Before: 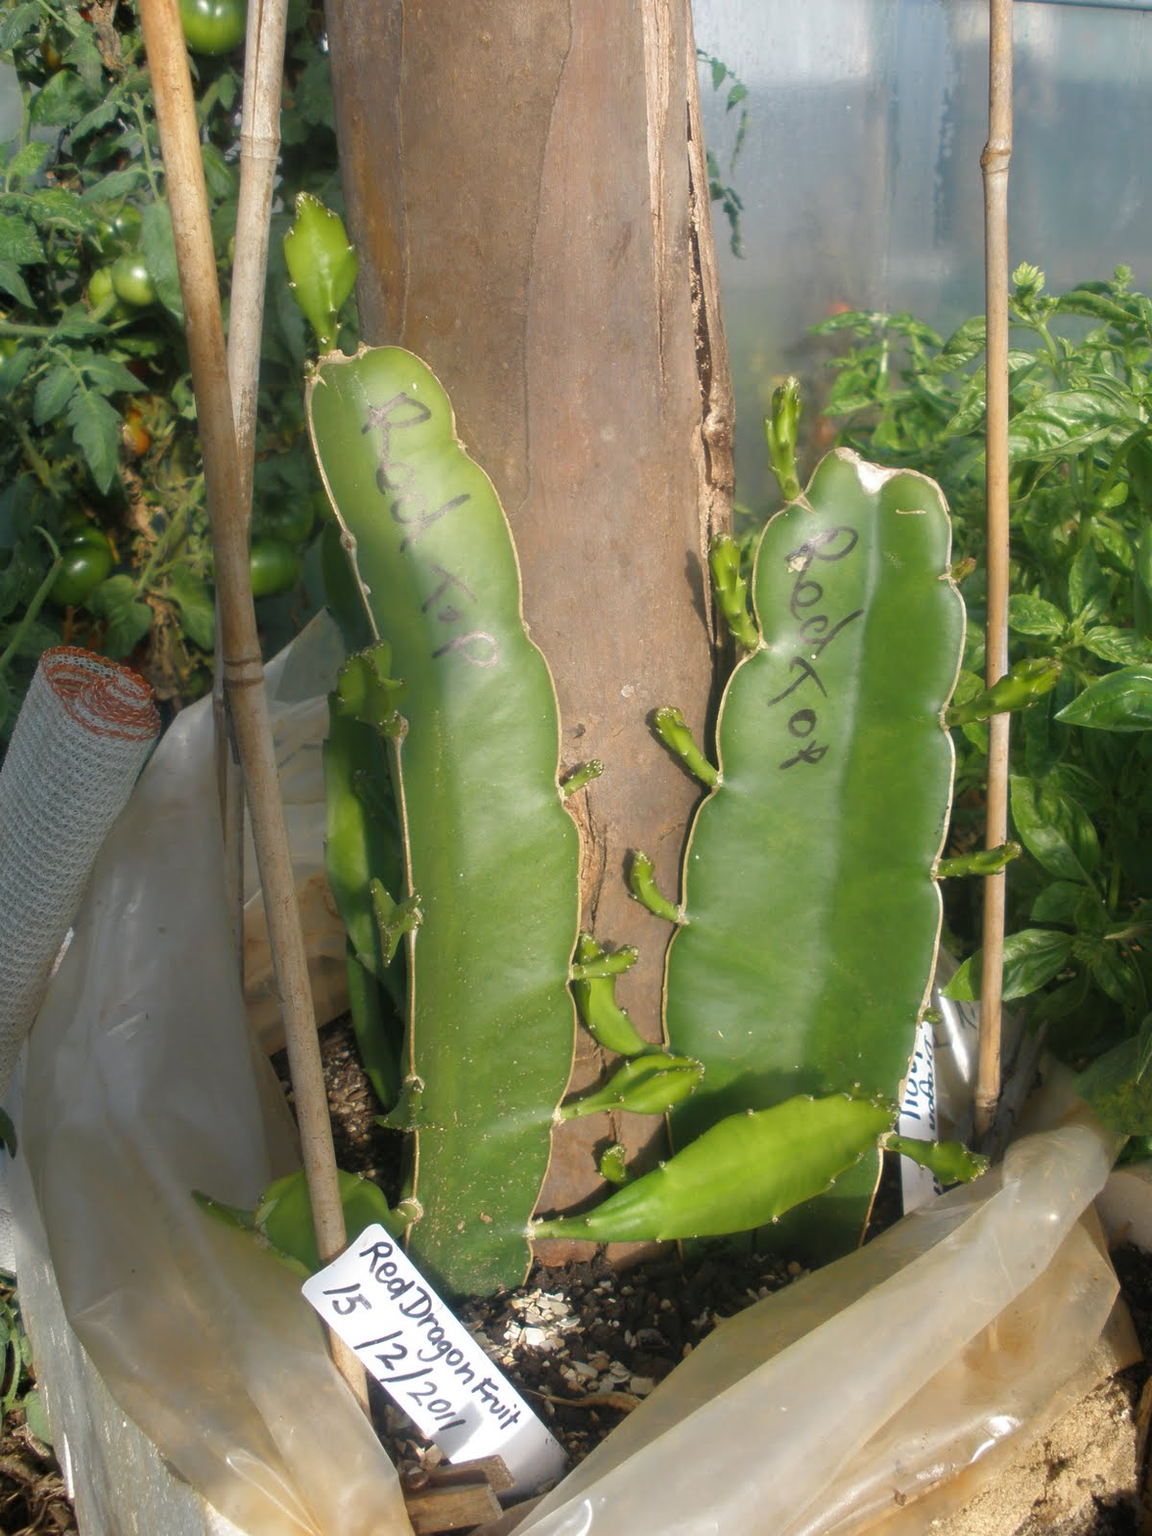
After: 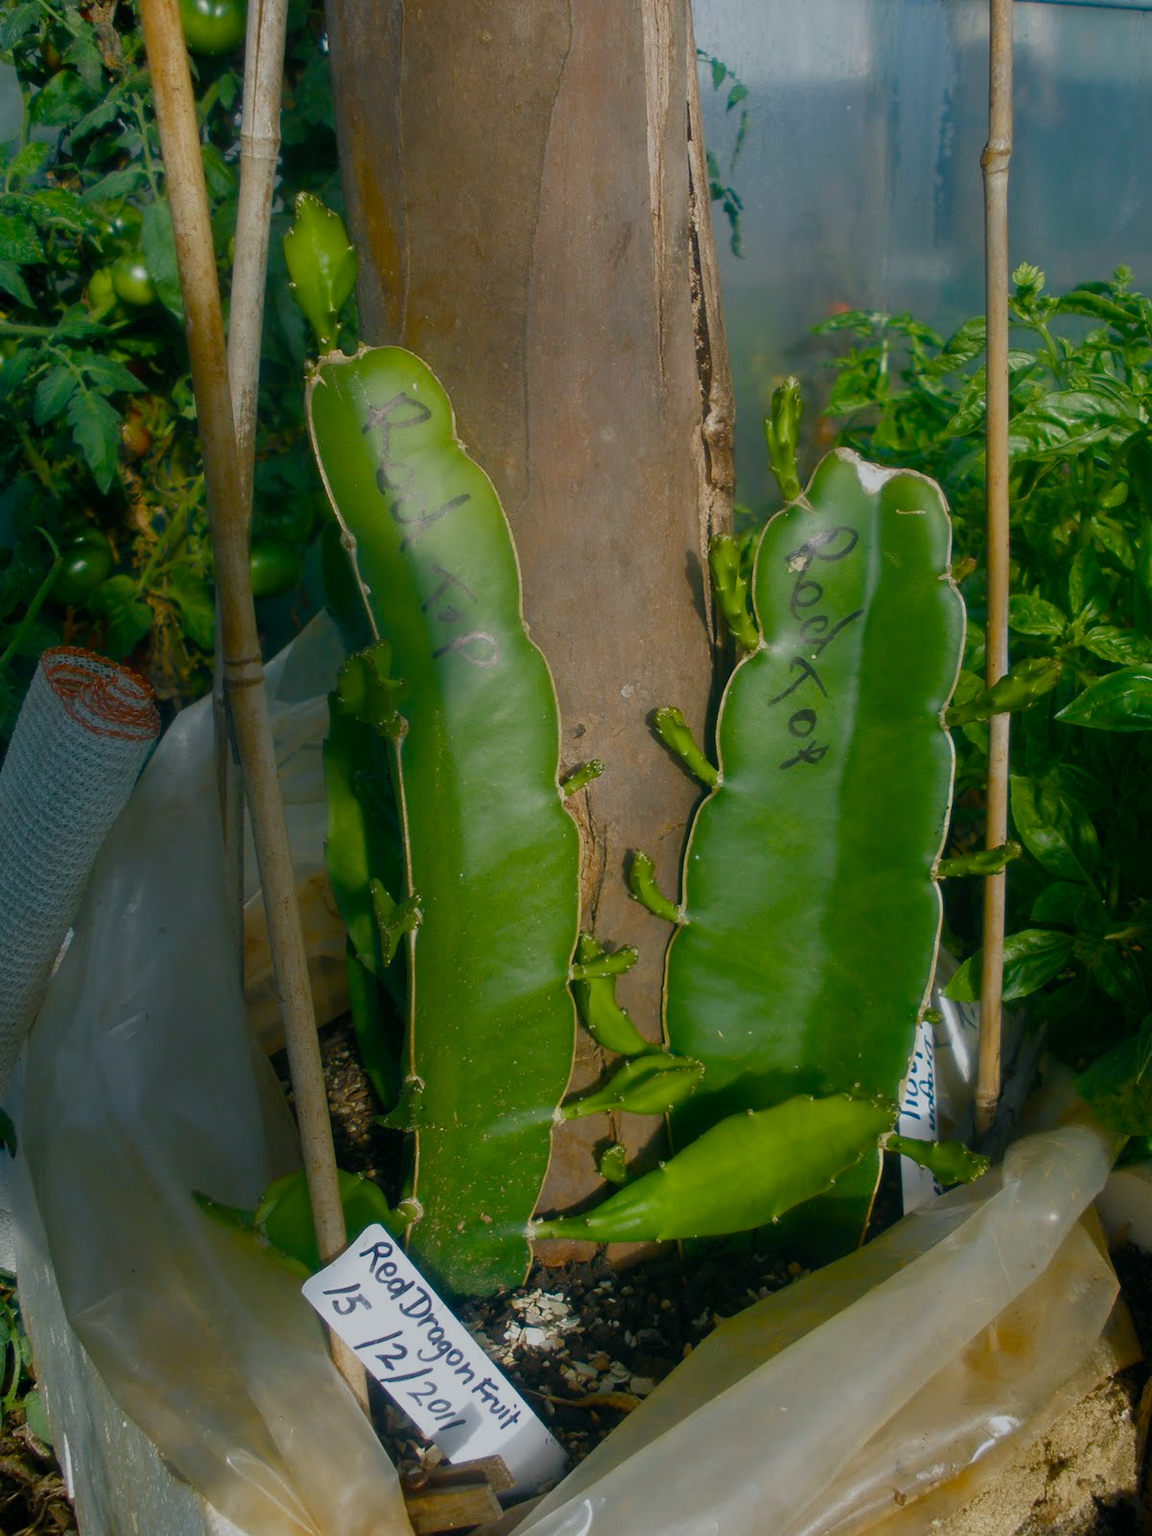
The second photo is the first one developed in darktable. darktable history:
exposure: black level correction 0, exposure -0.854 EV, compensate exposure bias true, compensate highlight preservation false
color balance rgb: power › luminance -7.891%, power › chroma 1.125%, power › hue 217.44°, linear chroma grading › global chroma 15.298%, perceptual saturation grading › global saturation 20%, perceptual saturation grading › highlights -25.87%, perceptual saturation grading › shadows 49.338%
